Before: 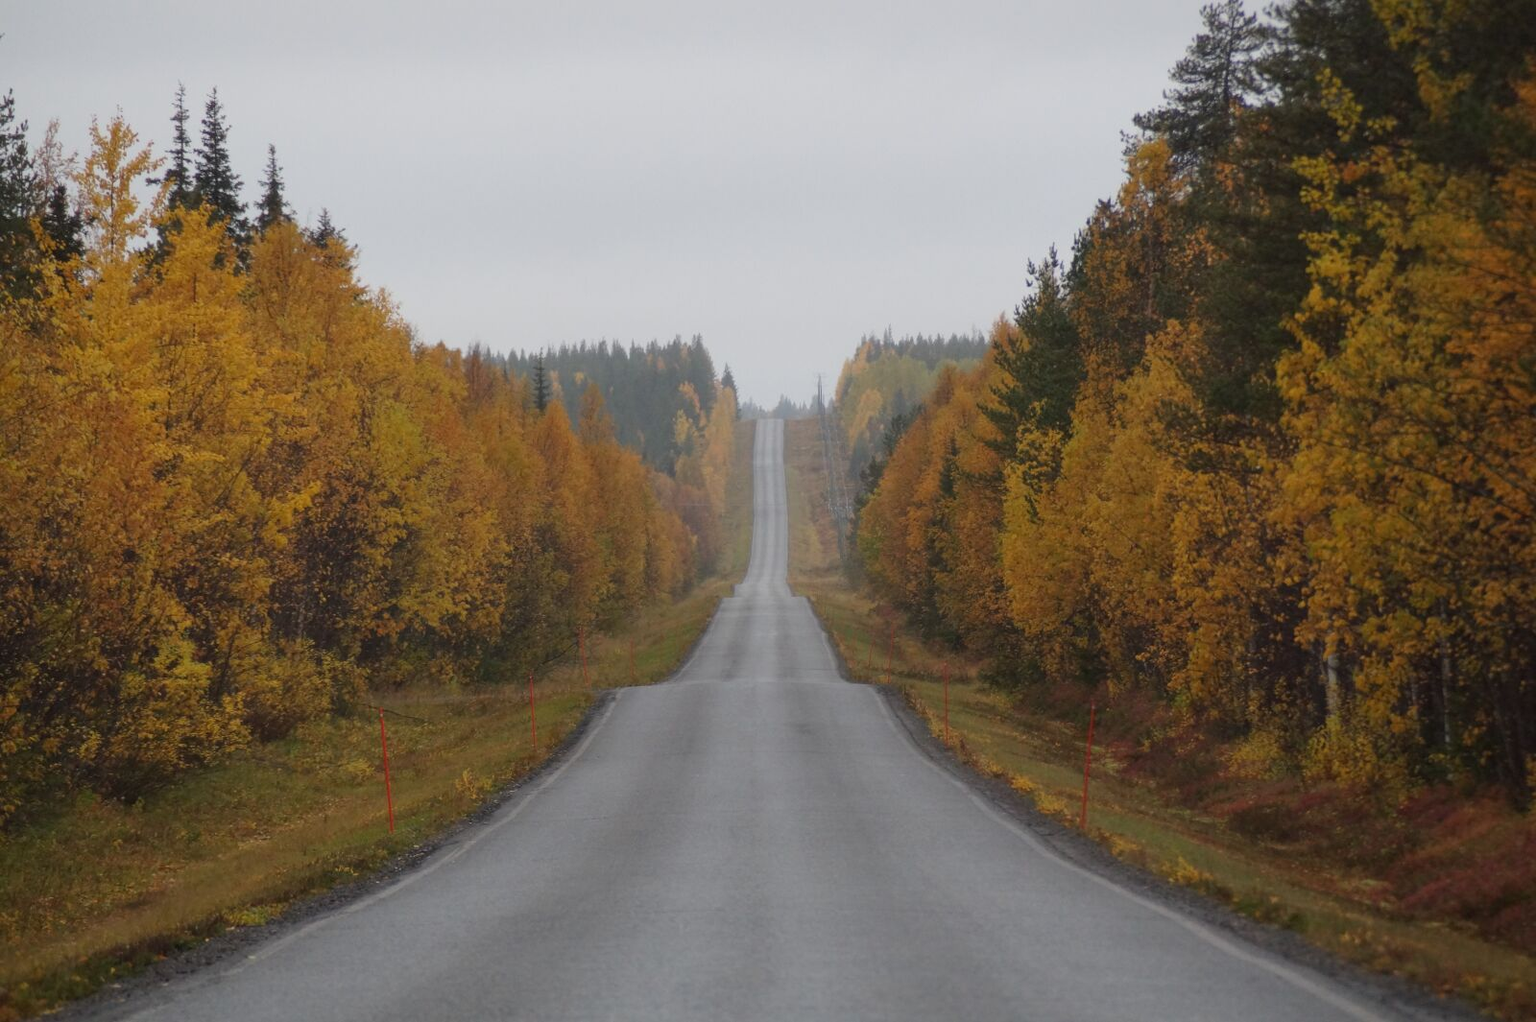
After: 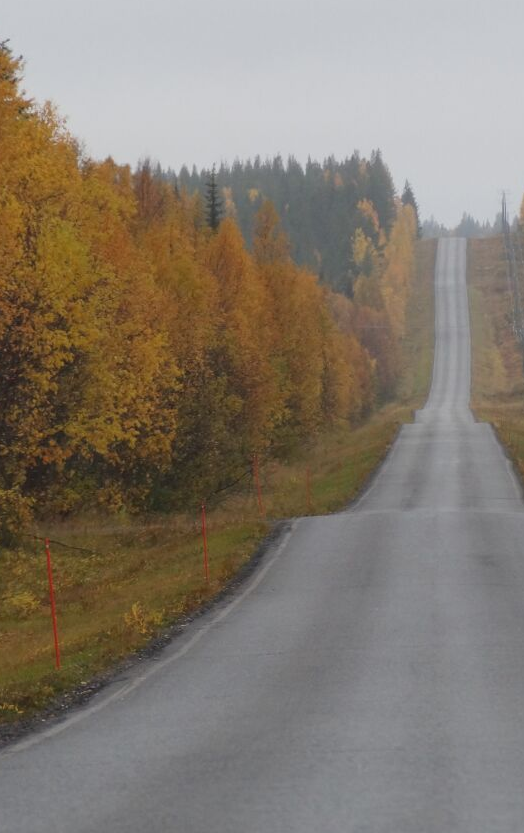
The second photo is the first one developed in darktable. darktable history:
crop and rotate: left 21.89%, top 18.709%, right 45.303%, bottom 2.988%
